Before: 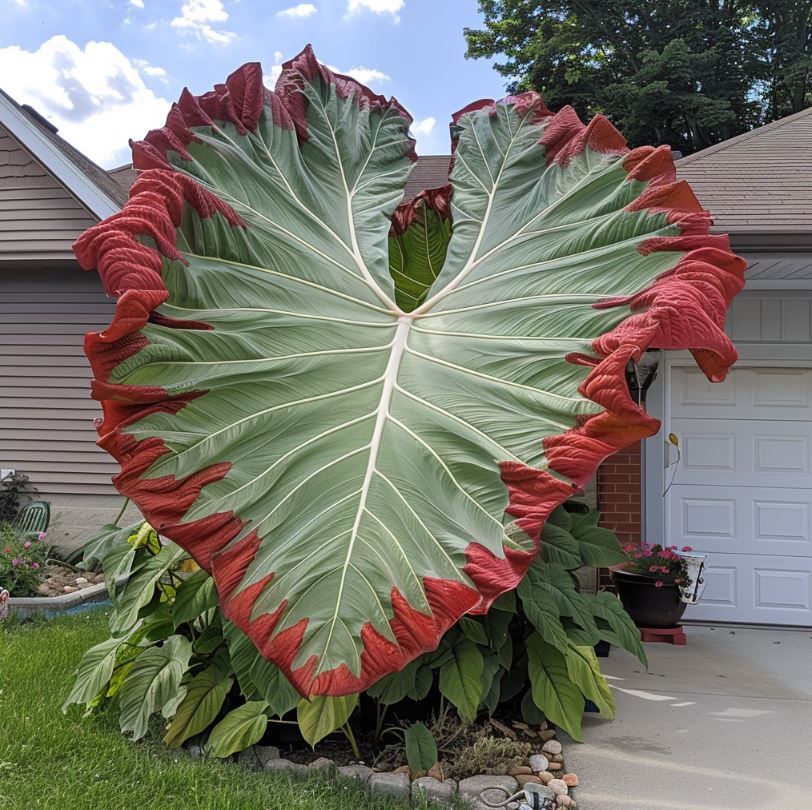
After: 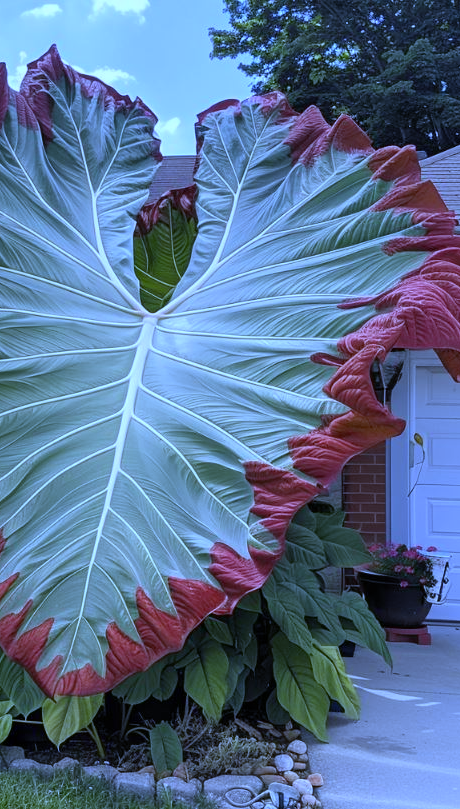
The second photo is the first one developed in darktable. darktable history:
white balance: red 0.766, blue 1.537
crop: left 31.458%, top 0%, right 11.876%
